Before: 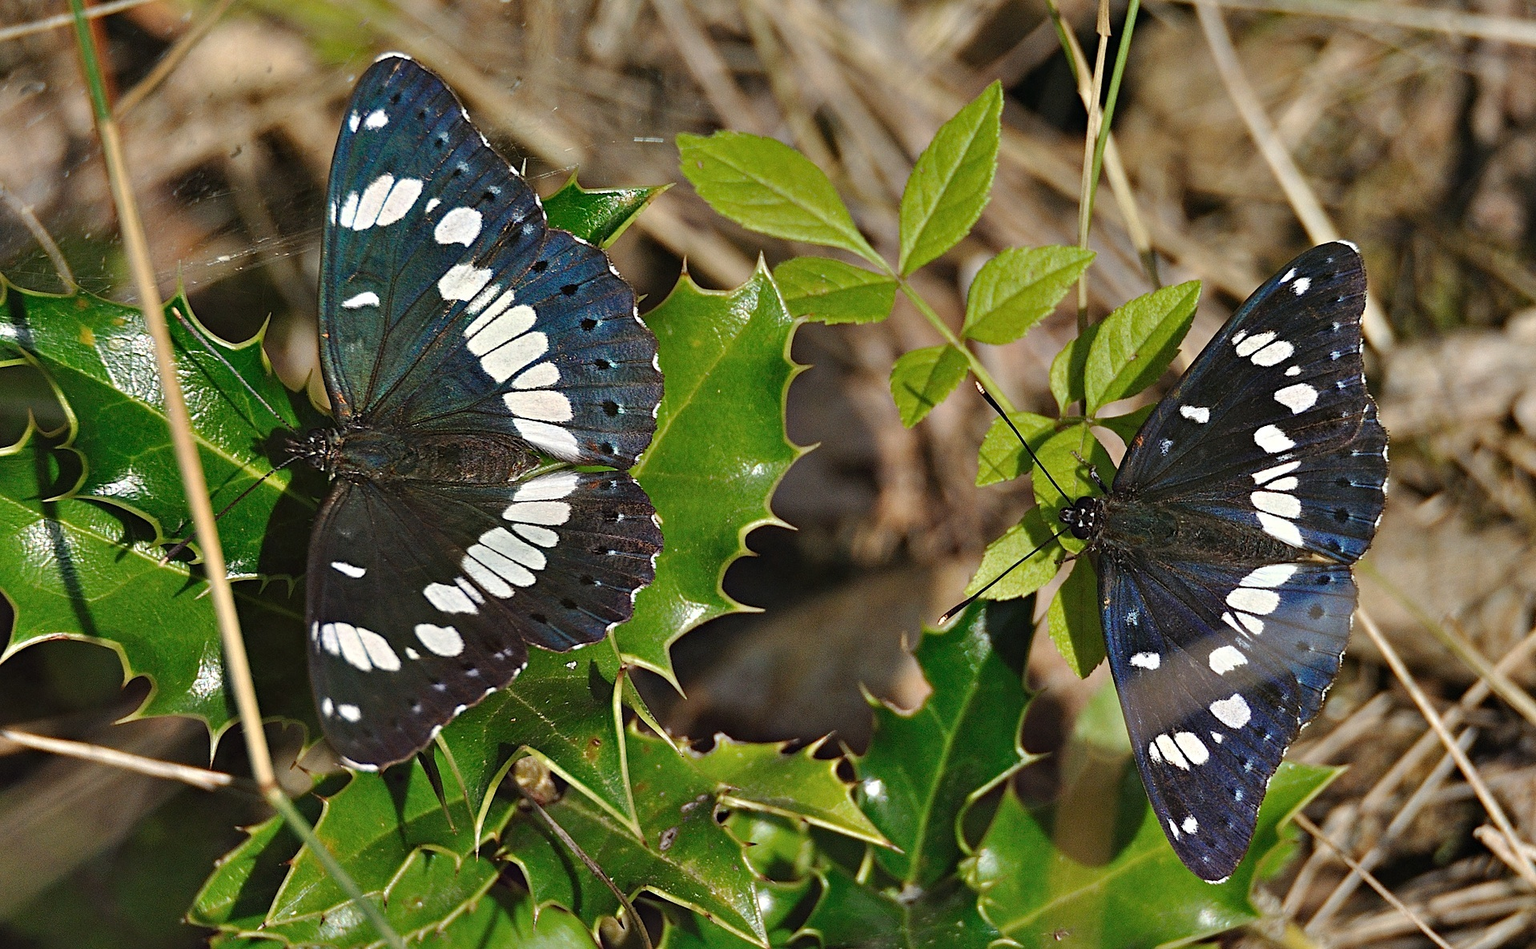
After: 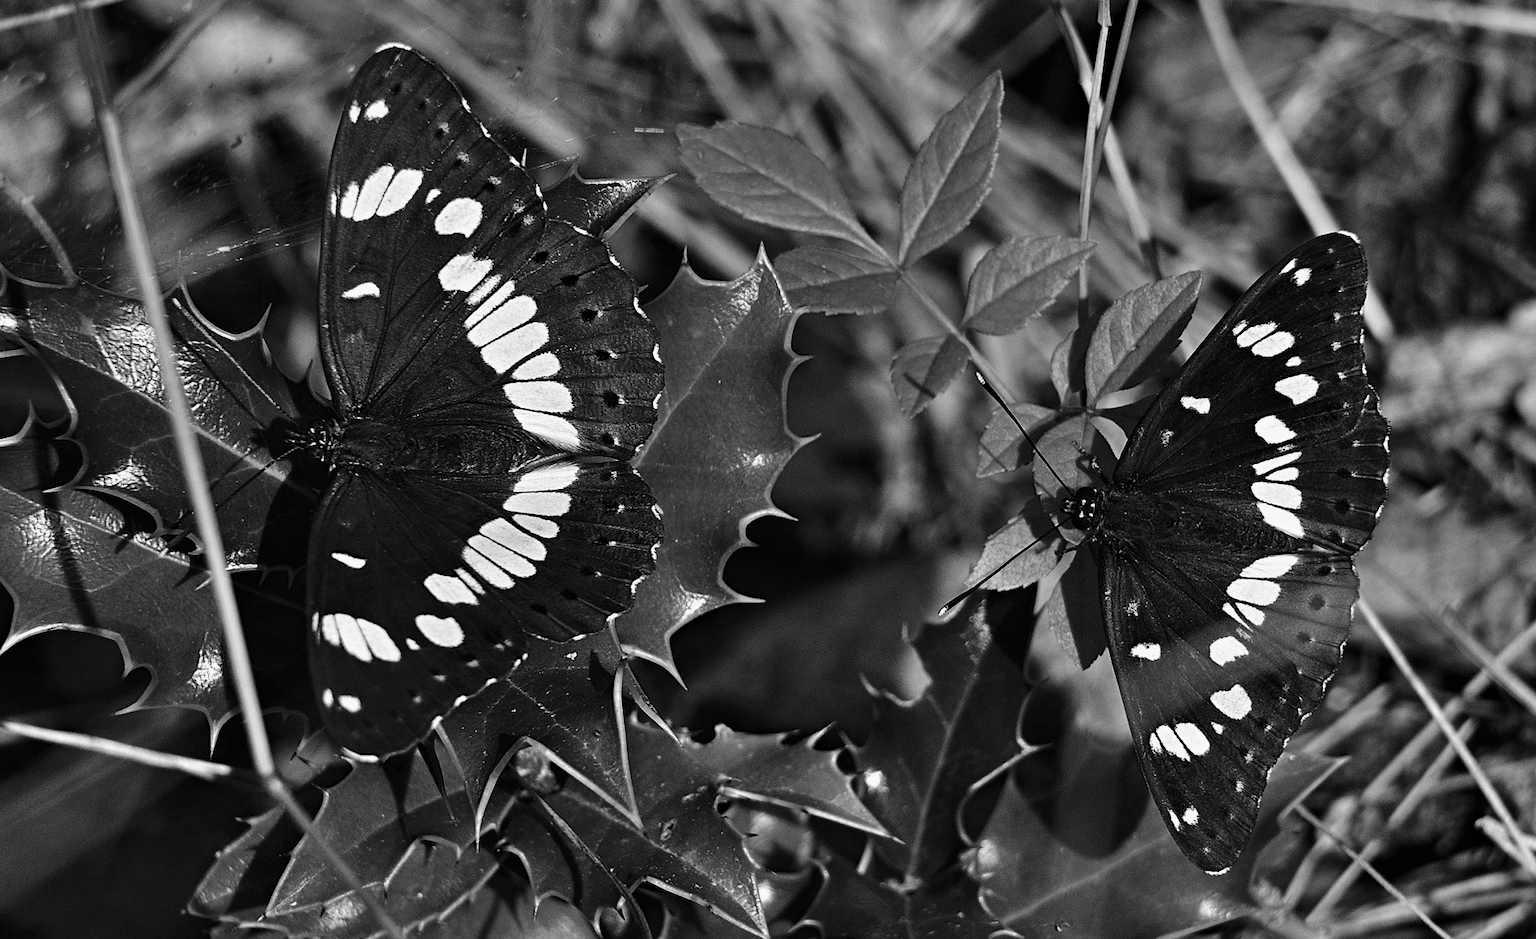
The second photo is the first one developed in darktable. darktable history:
contrast brightness saturation: contrast 0.2, brightness -0.11, saturation 0.1
color calibration: output gray [0.21, 0.42, 0.37, 0], gray › normalize channels true, illuminant same as pipeline (D50), adaptation XYZ, x 0.346, y 0.359, gamut compression 0
crop: top 1.049%, right 0.001%
